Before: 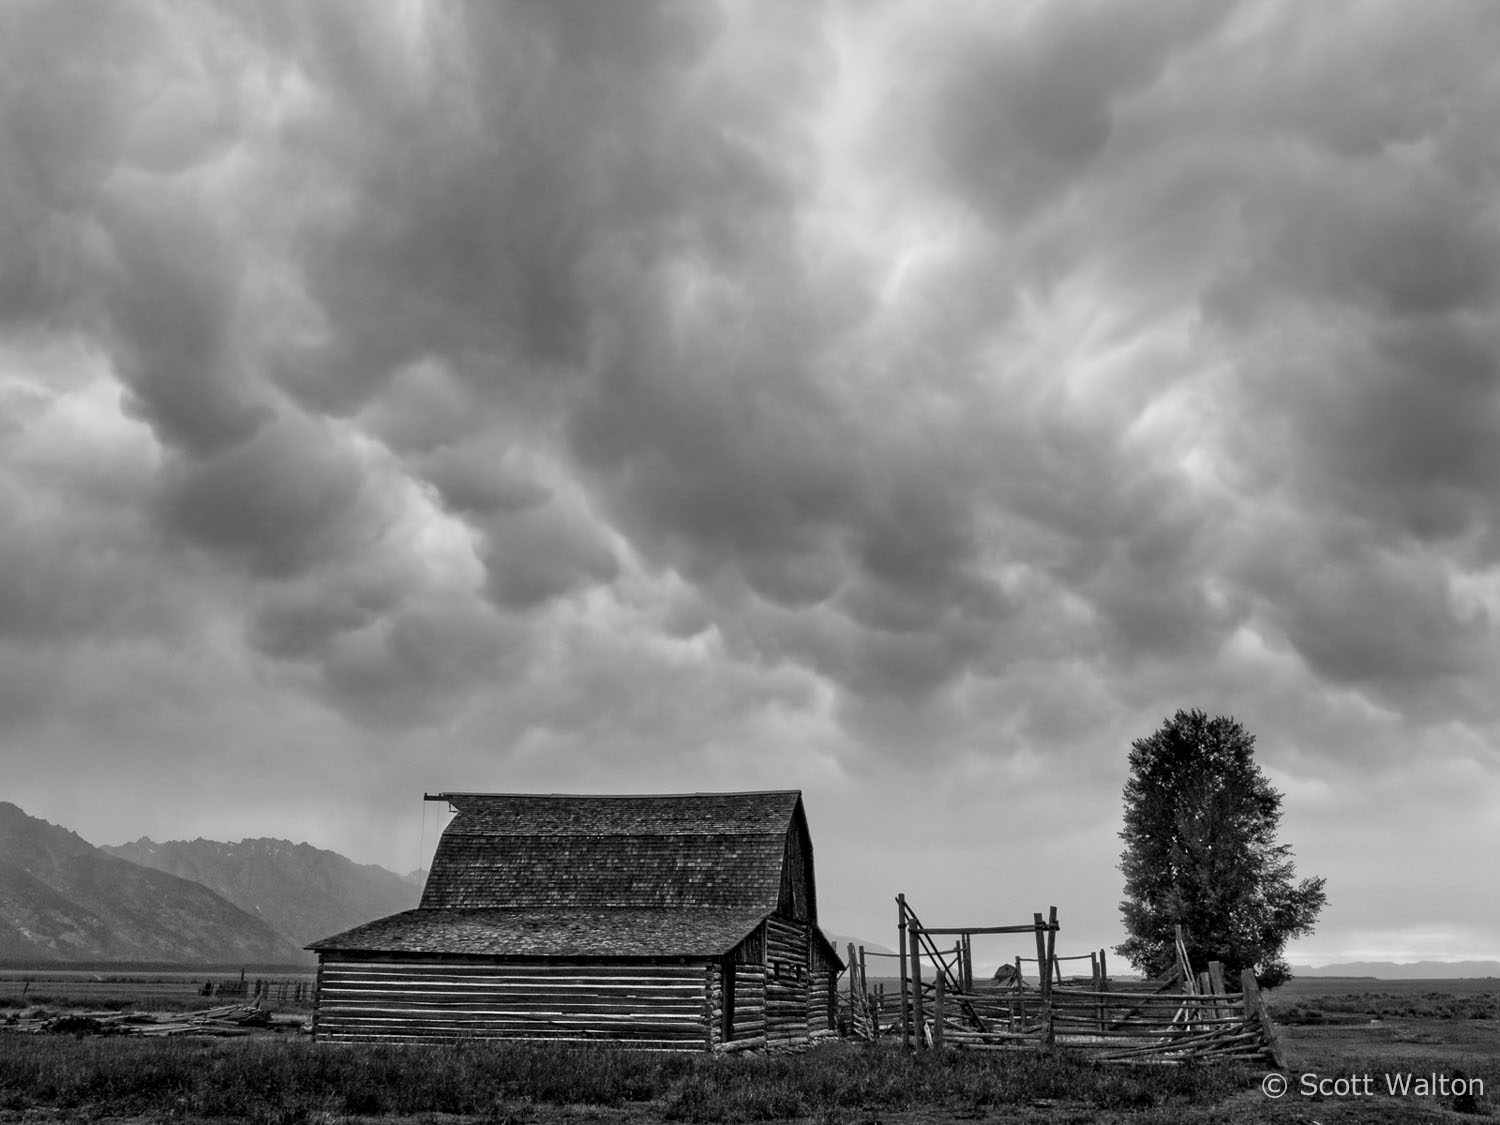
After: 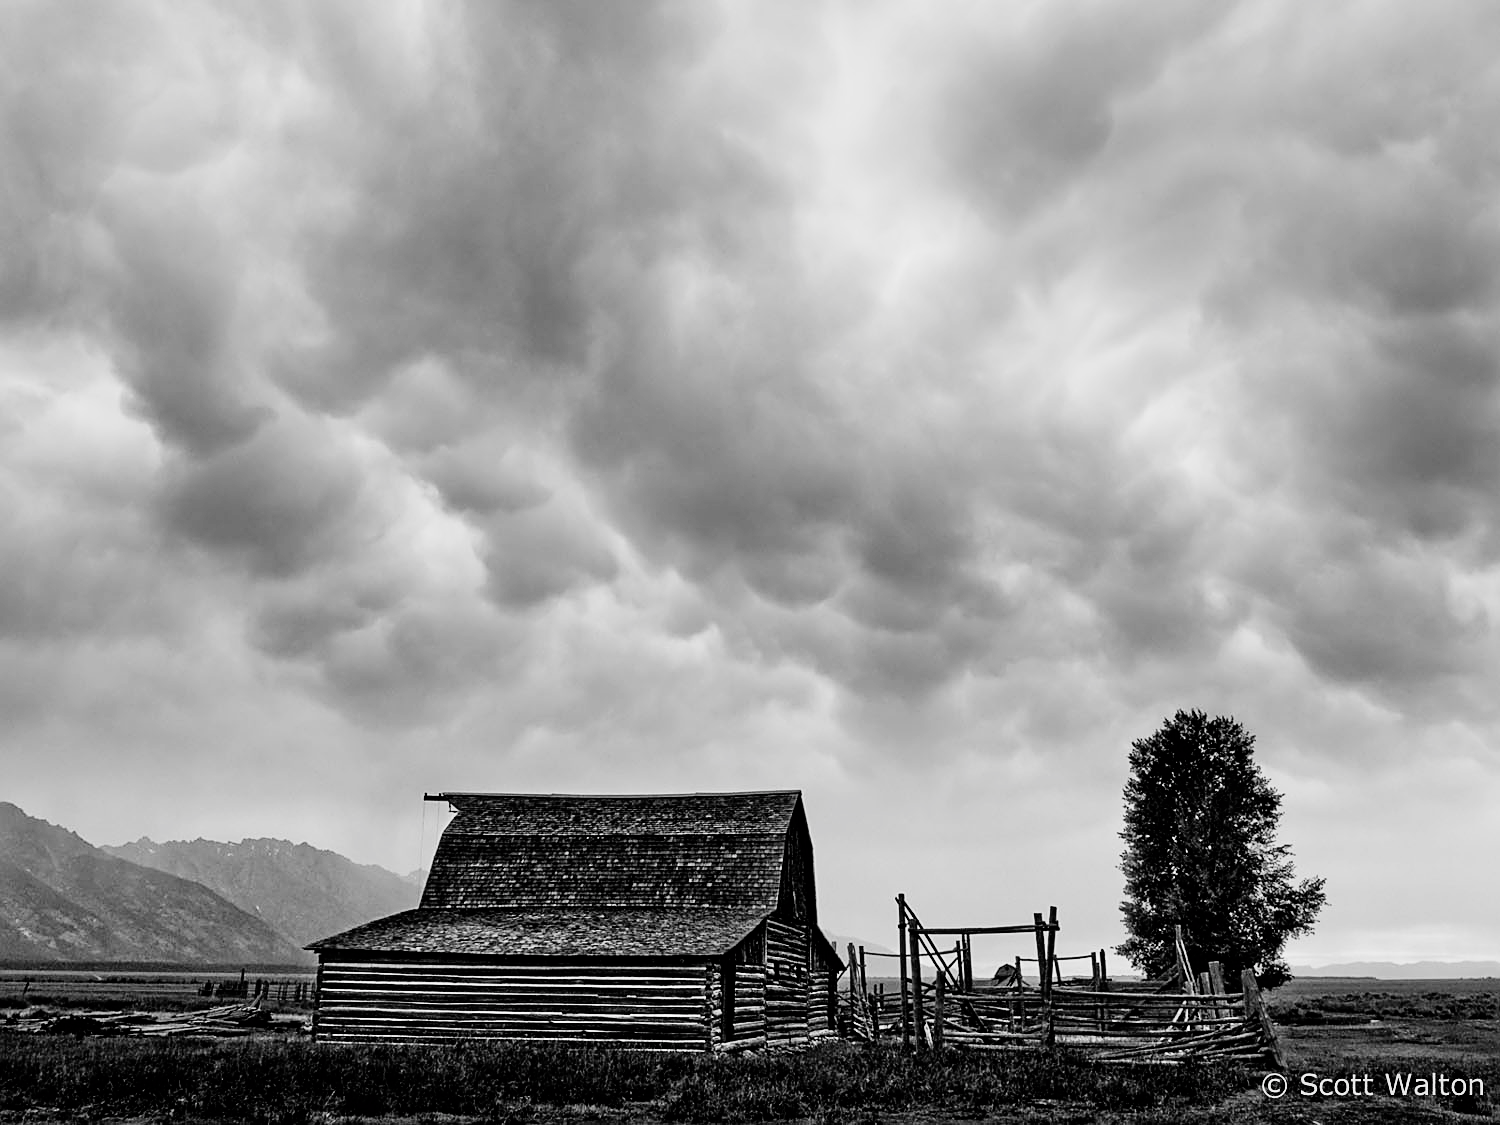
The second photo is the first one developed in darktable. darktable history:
filmic rgb: black relative exposure -5.04 EV, white relative exposure 3.99 EV, threshold 2.97 EV, hardness 2.88, contrast 1.395, highlights saturation mix -19.16%, enable highlight reconstruction true
sharpen: on, module defaults
exposure: exposure 0.512 EV, compensate highlight preservation false
